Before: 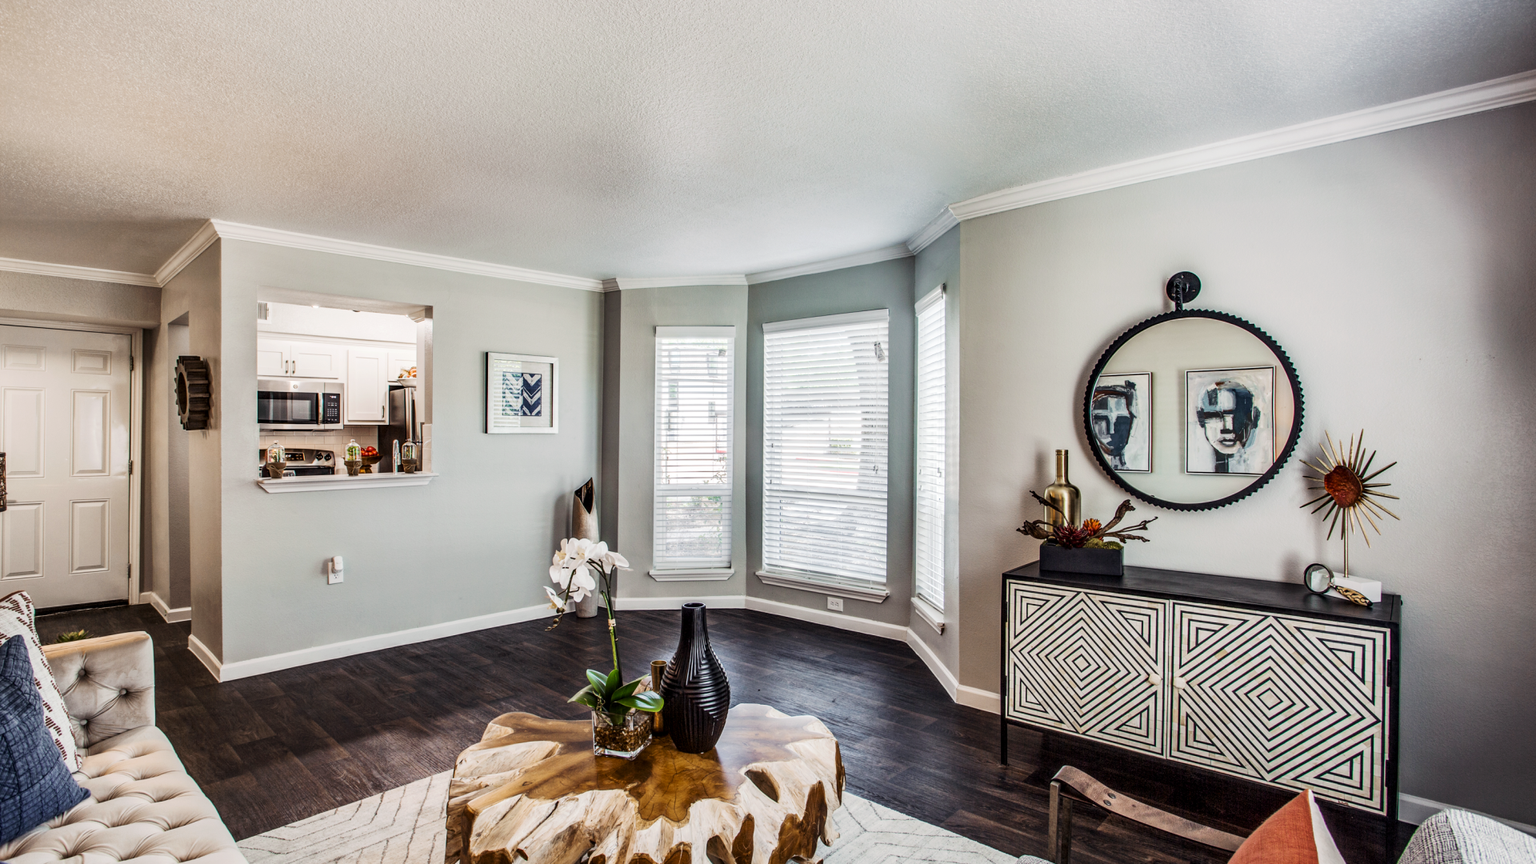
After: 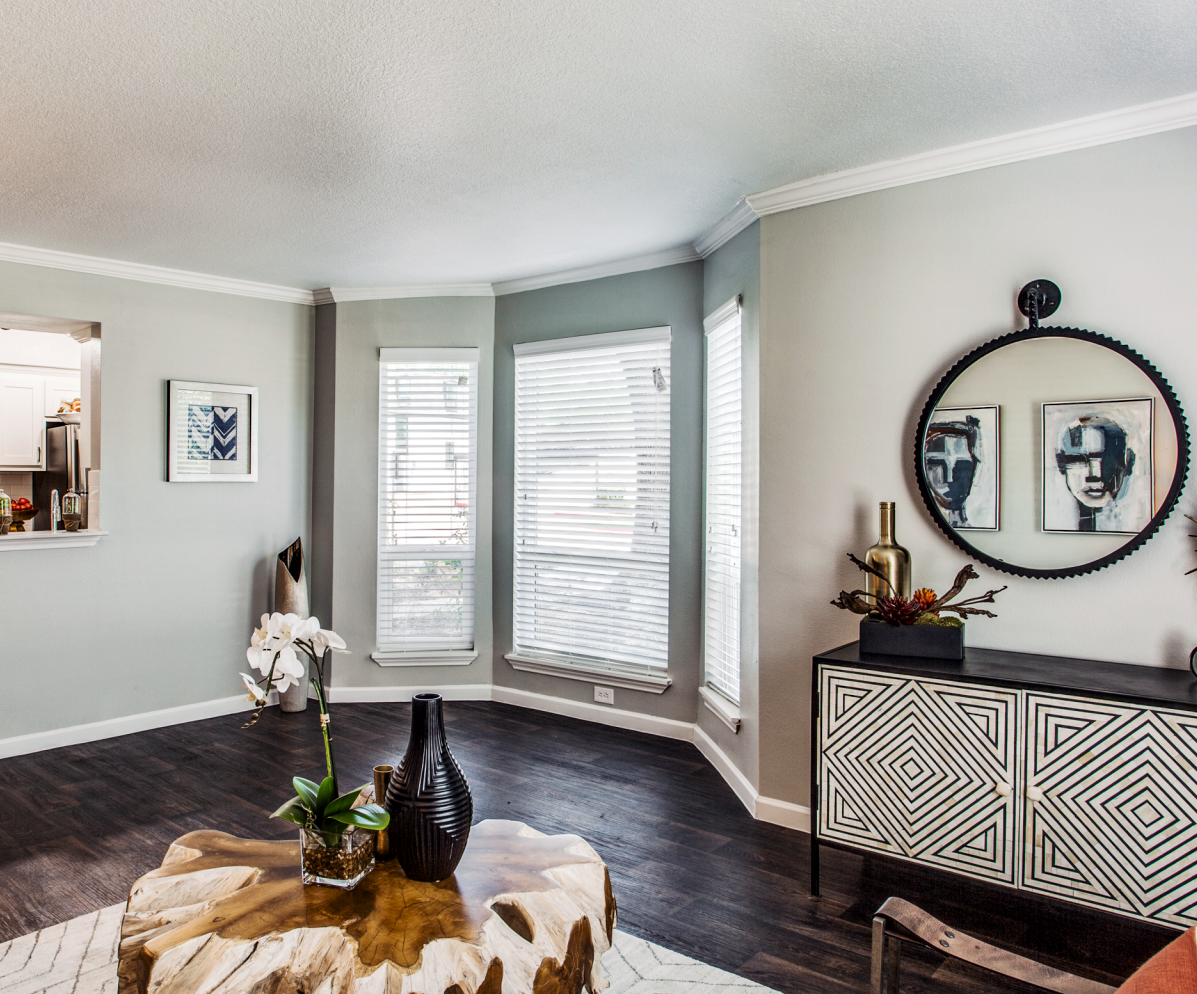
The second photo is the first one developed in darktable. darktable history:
crop and rotate: left 22.918%, top 5.629%, right 14.711%, bottom 2.247%
sharpen: radius 2.883, amount 0.868, threshold 47.523
